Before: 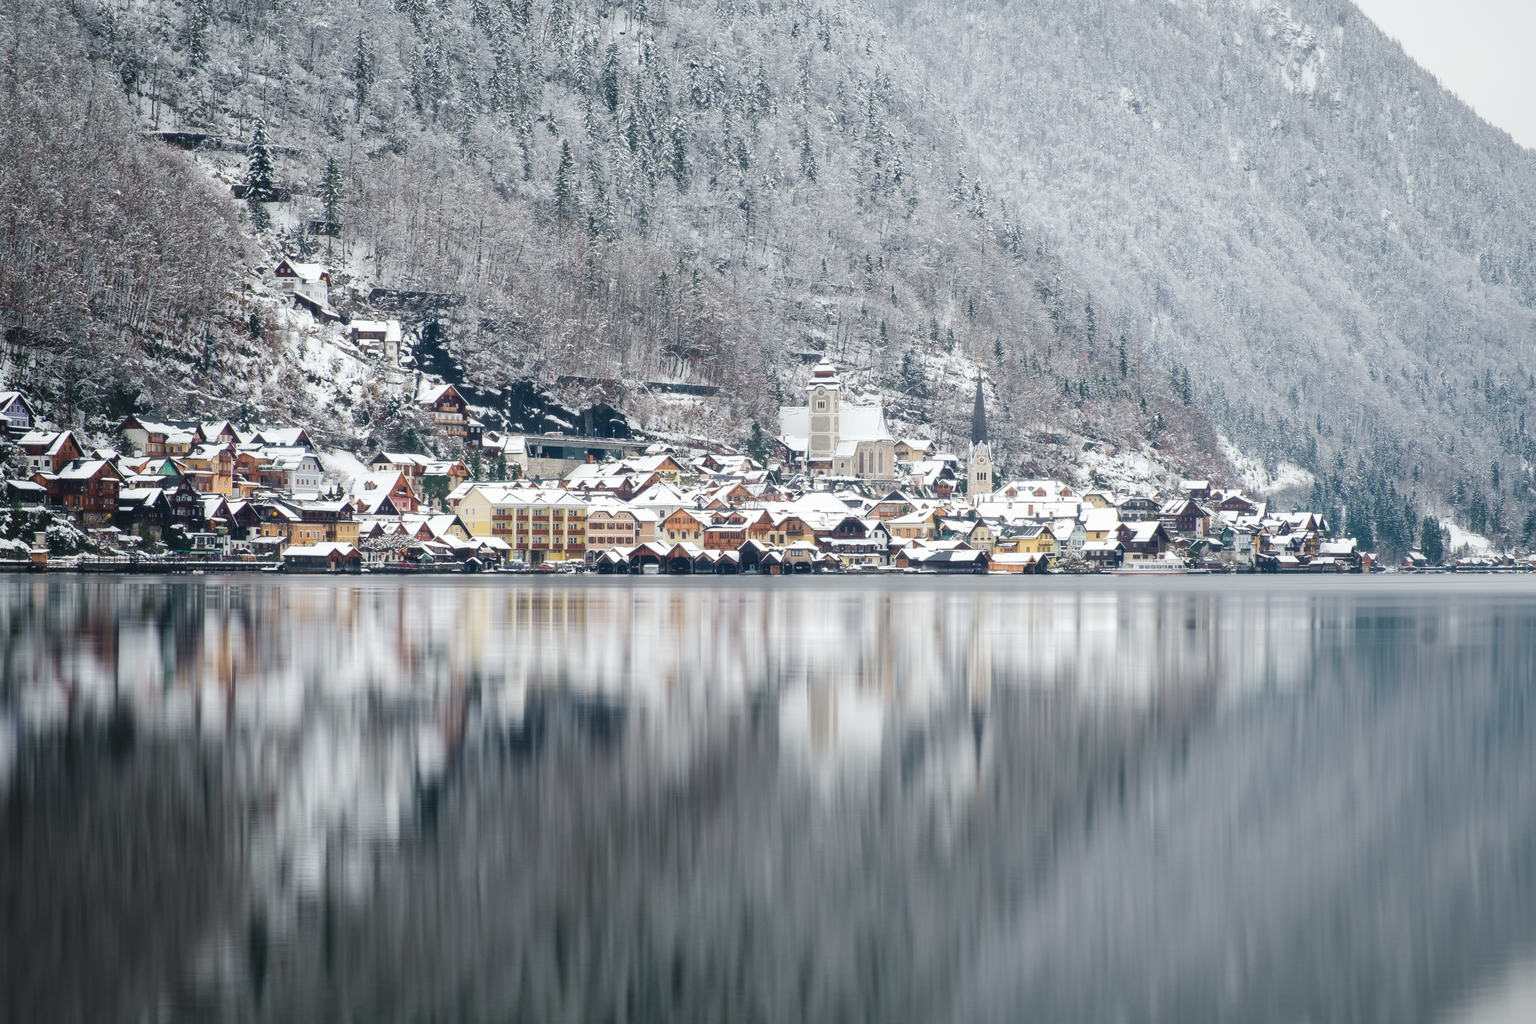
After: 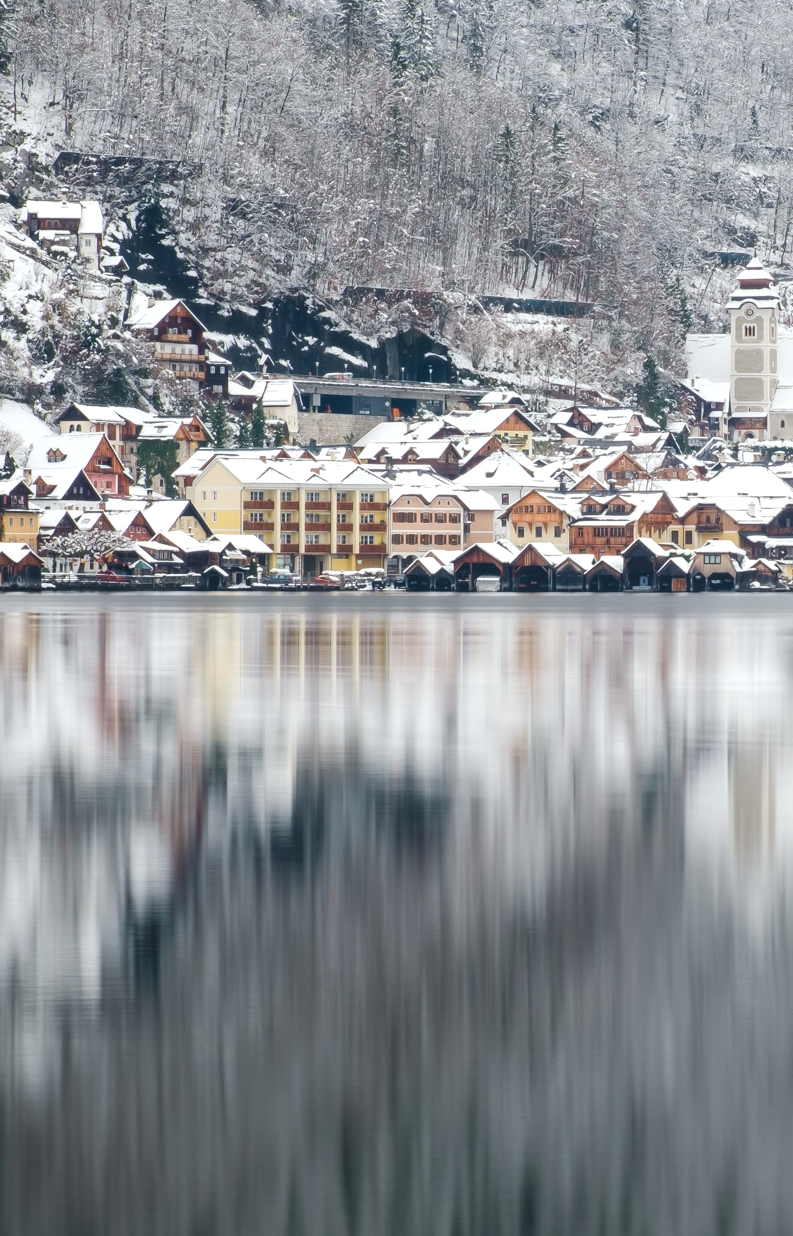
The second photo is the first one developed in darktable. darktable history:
exposure: exposure 0.127 EV, compensate highlight preservation false
crop and rotate: left 21.77%, top 18.528%, right 44.676%, bottom 2.997%
